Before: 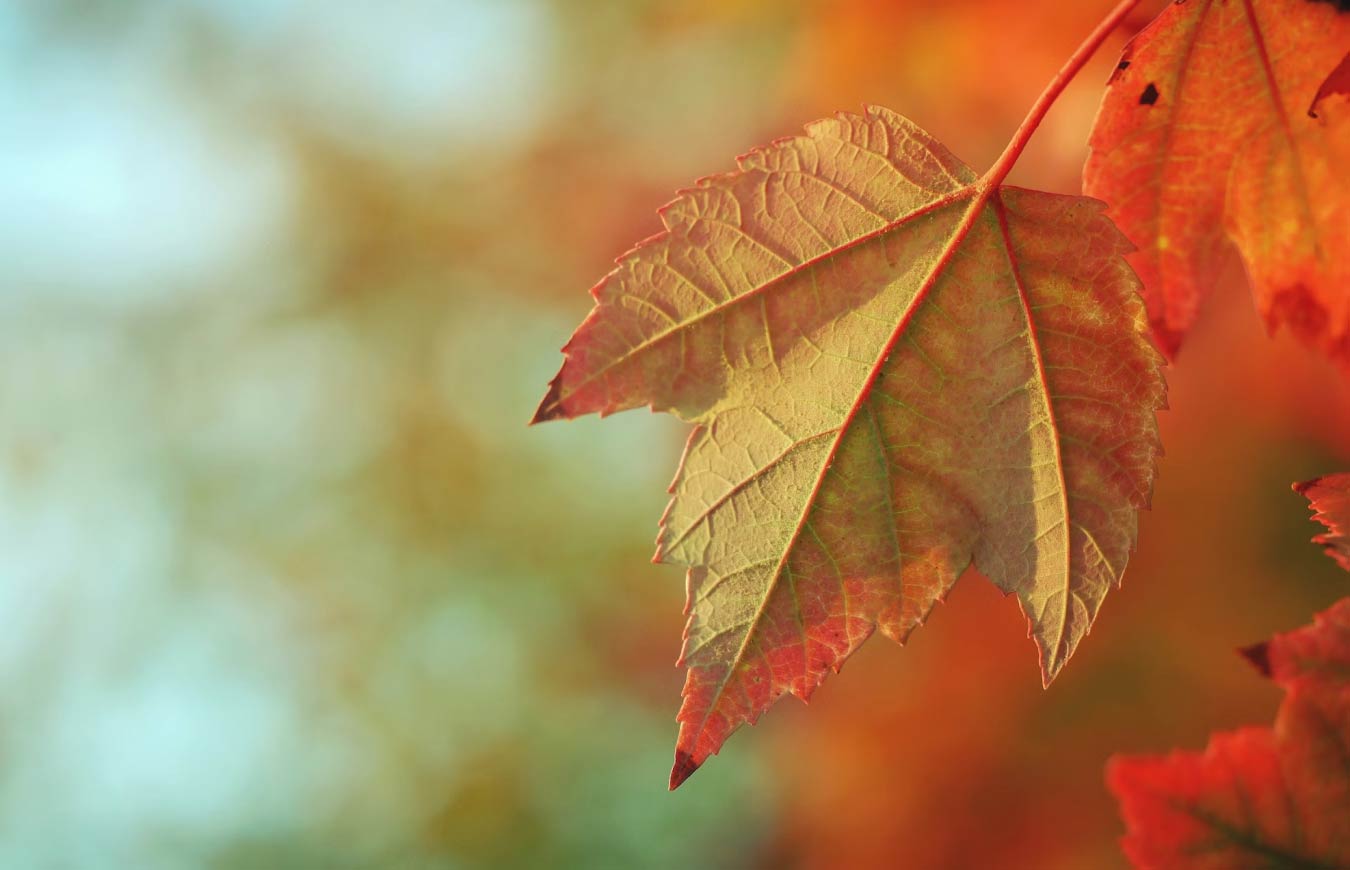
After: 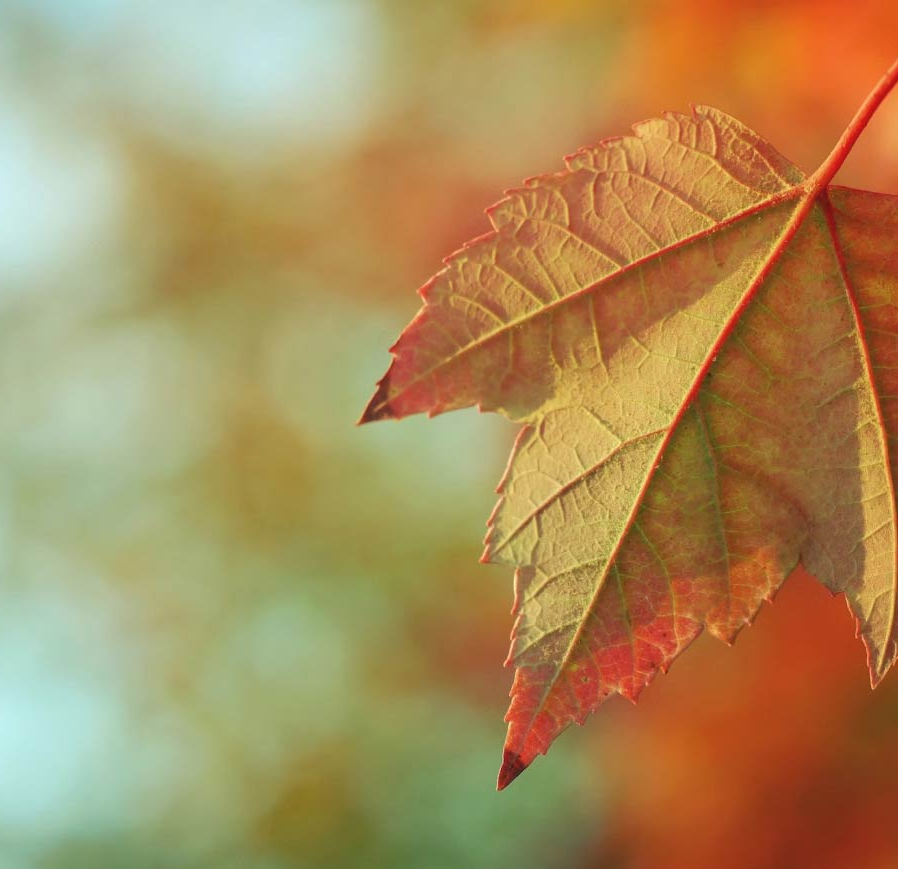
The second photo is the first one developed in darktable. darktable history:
crop and rotate: left 12.809%, right 20.622%
